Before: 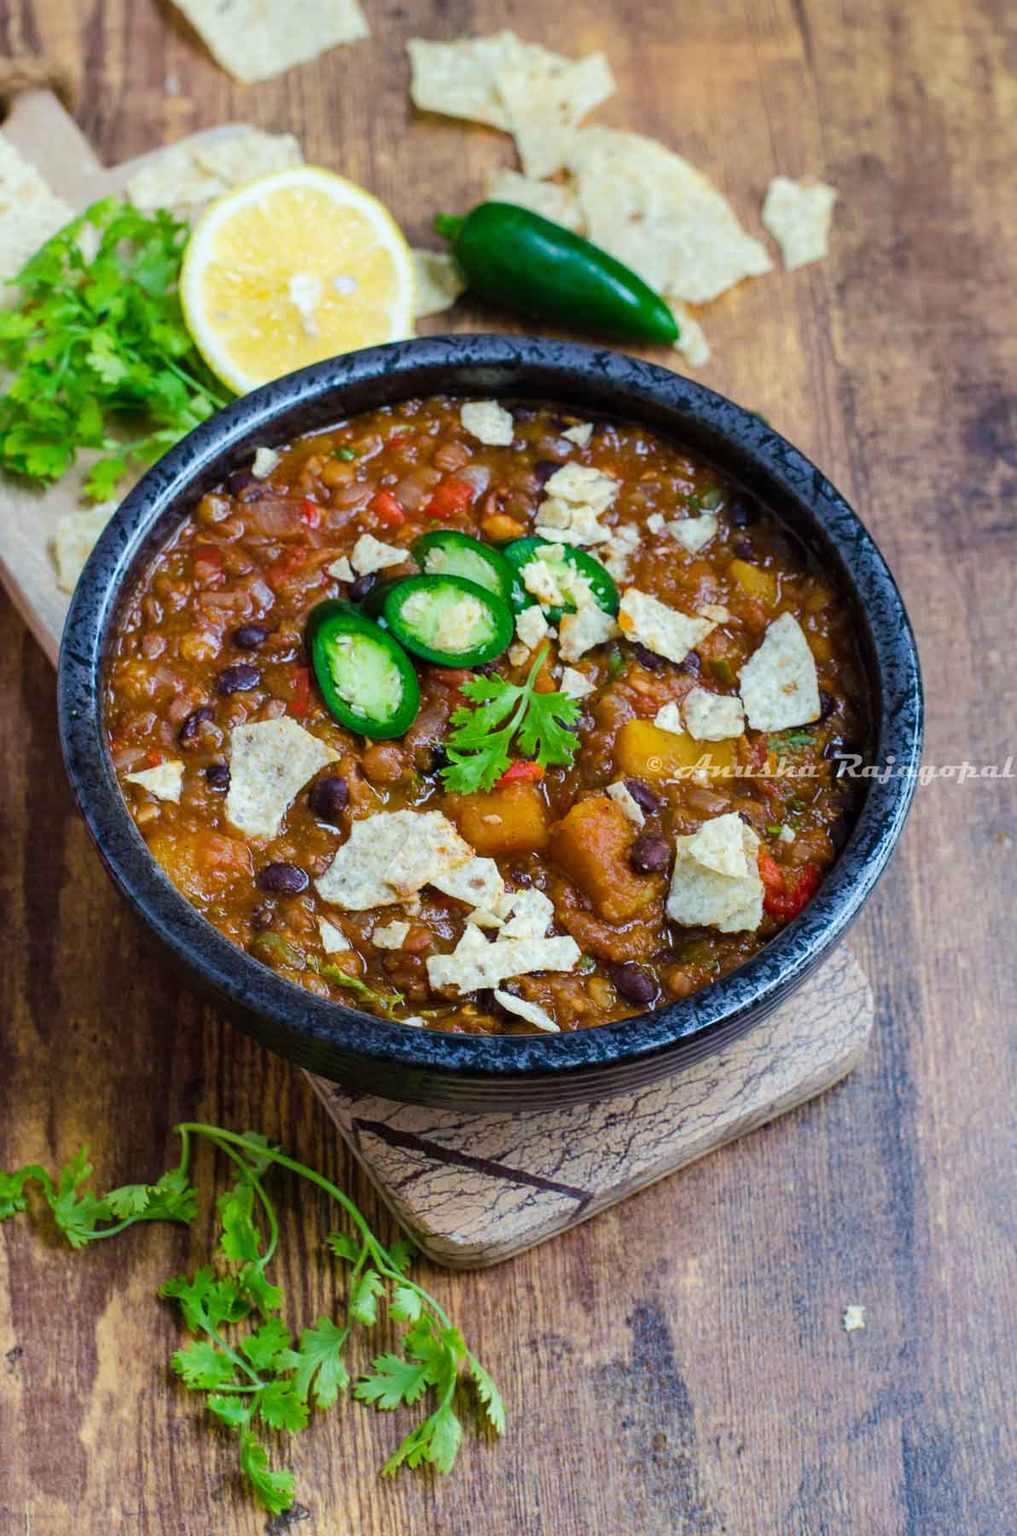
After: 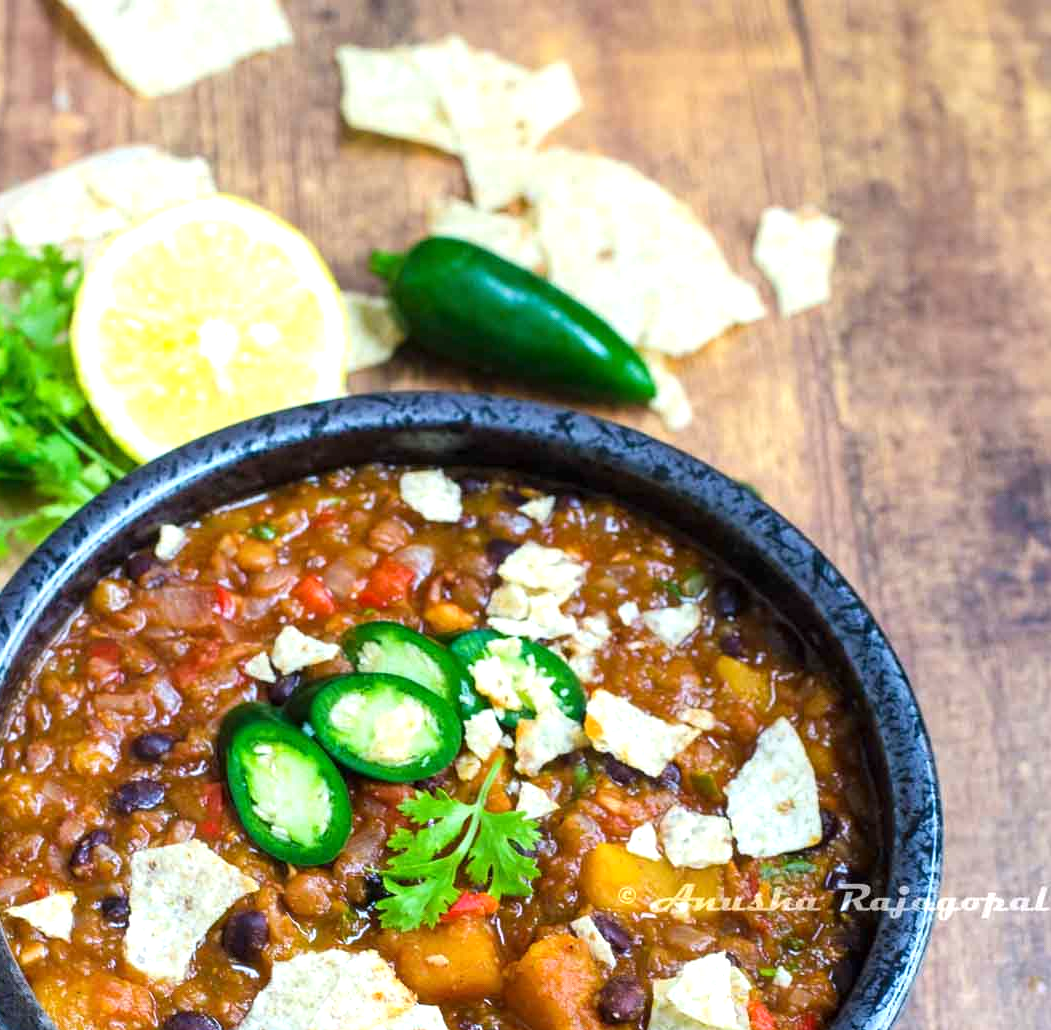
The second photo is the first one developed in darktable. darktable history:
exposure: exposure 0.722 EV, compensate highlight preservation false
crop and rotate: left 11.812%, bottom 42.776%
